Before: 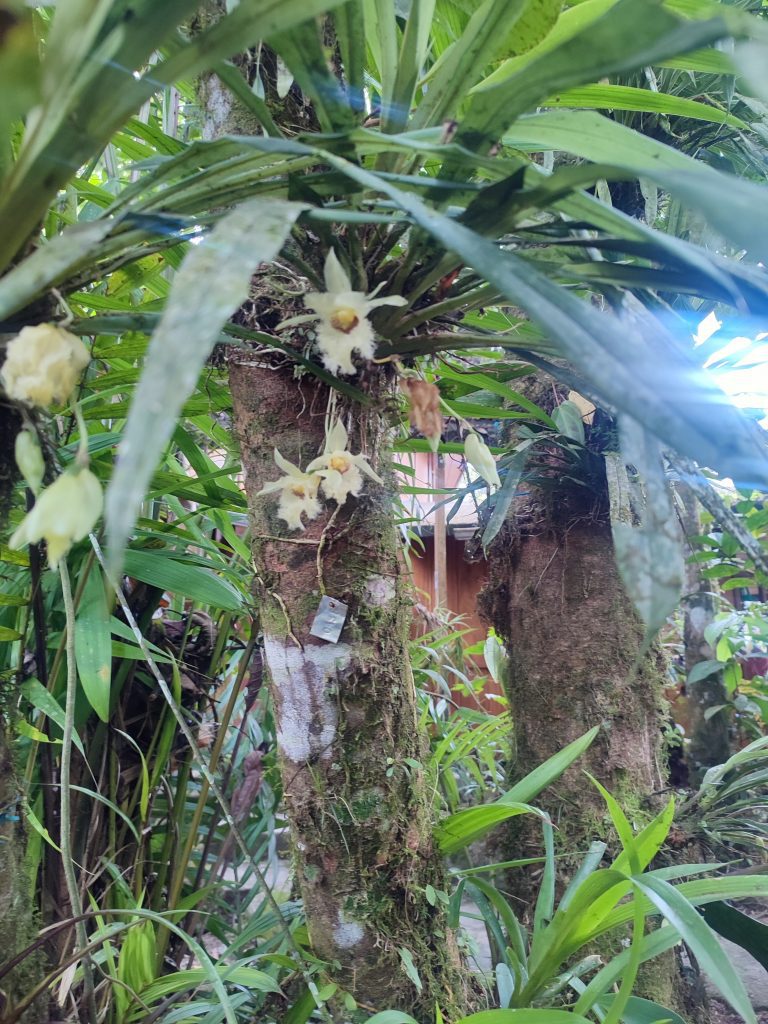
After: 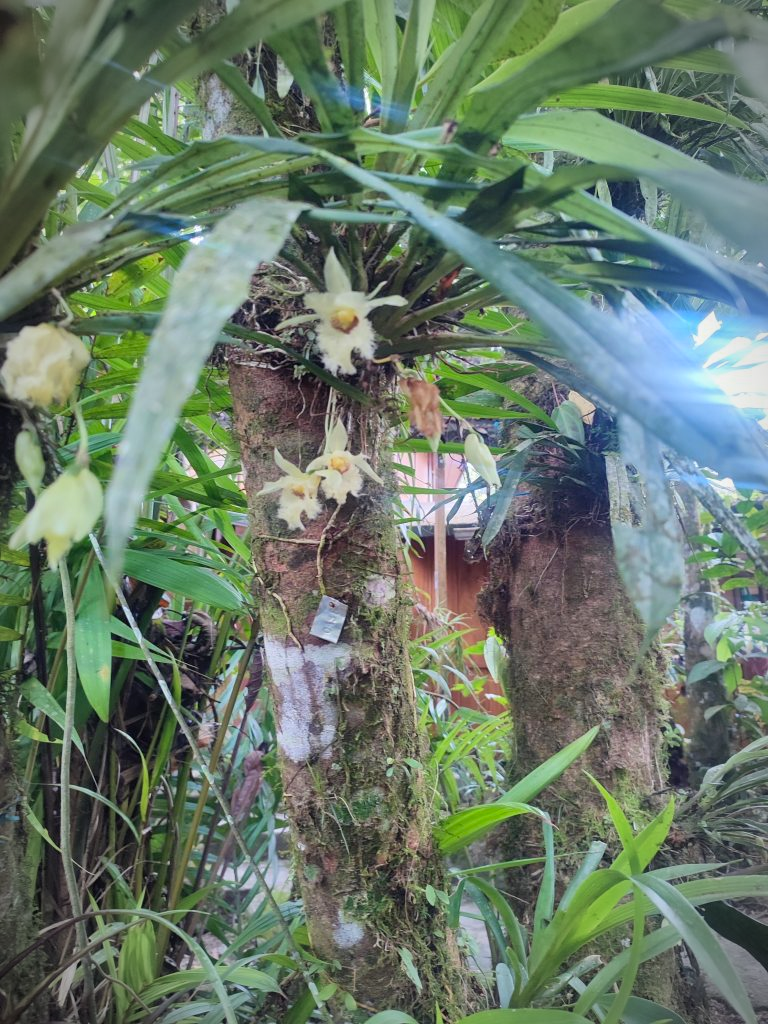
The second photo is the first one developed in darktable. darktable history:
contrast brightness saturation: contrast 0.03, brightness 0.06, saturation 0.13
vignetting: automatic ratio true
